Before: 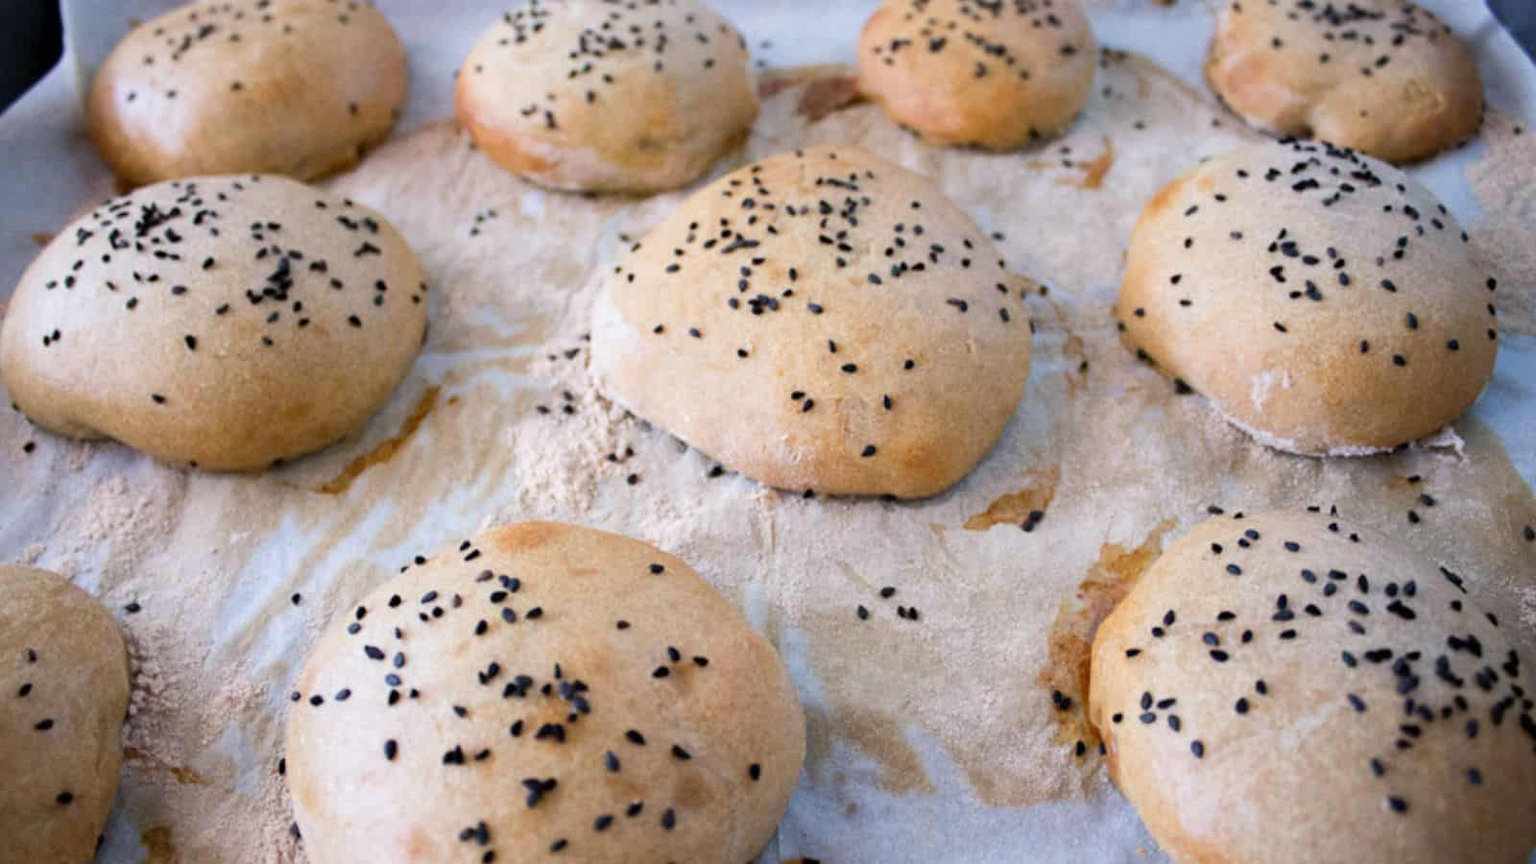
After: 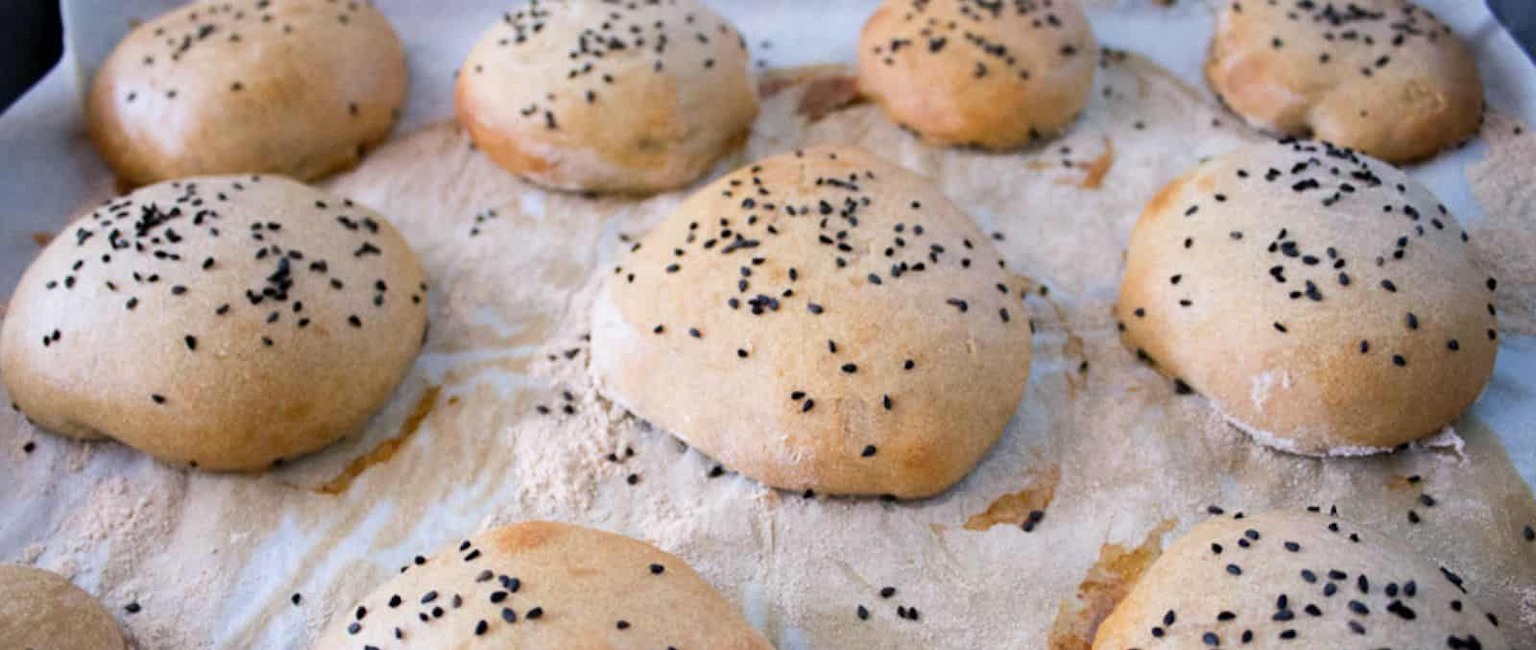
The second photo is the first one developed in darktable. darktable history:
crop: bottom 24.614%
